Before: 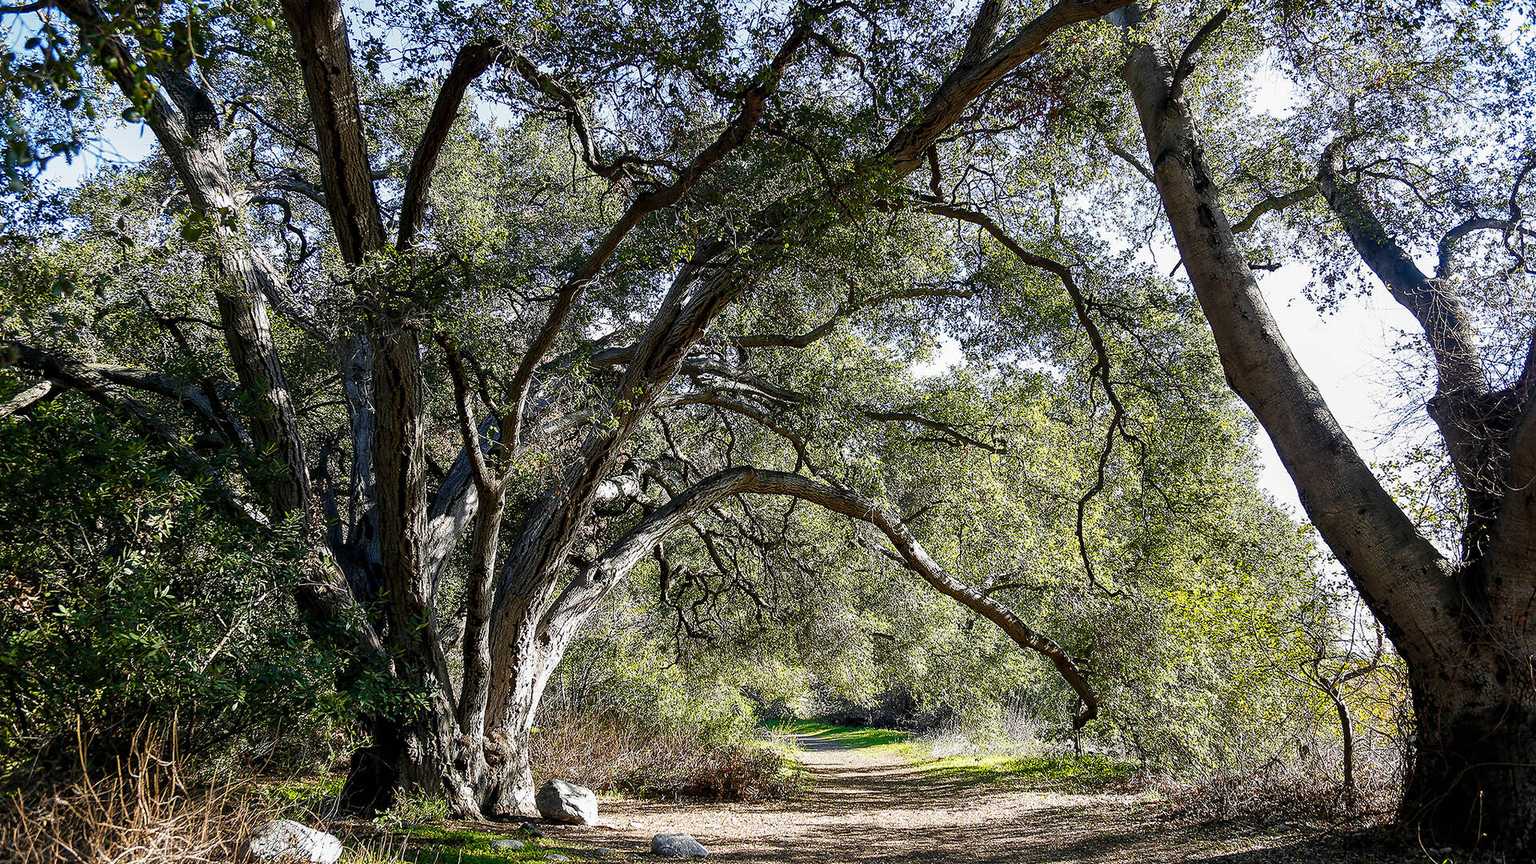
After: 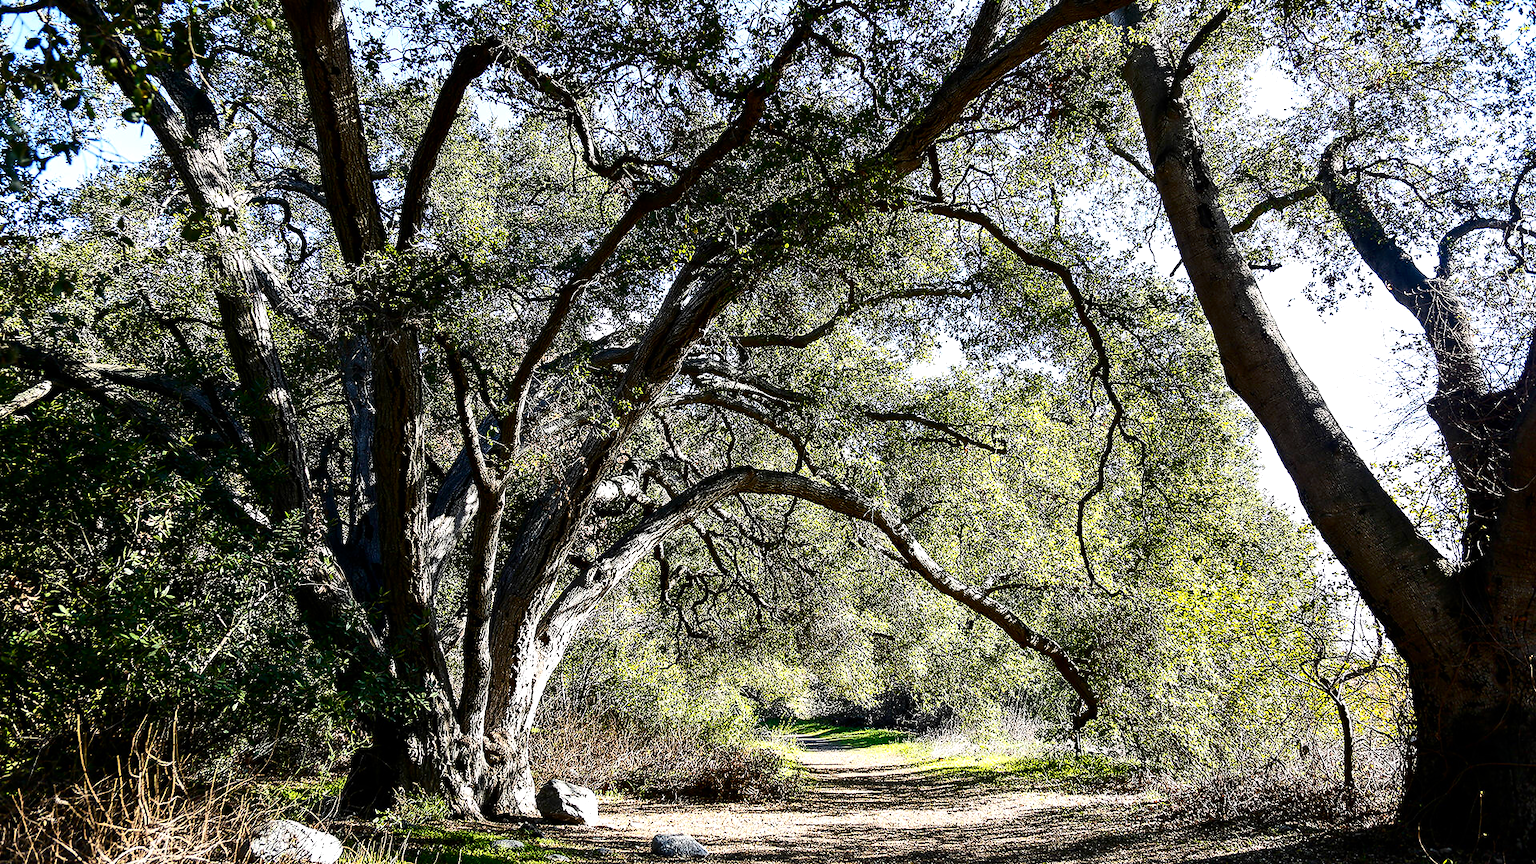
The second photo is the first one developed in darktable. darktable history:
tone equalizer: -8 EV -0.415 EV, -7 EV -0.423 EV, -6 EV -0.373 EV, -5 EV -0.221 EV, -3 EV 0.22 EV, -2 EV 0.326 EV, -1 EV 0.413 EV, +0 EV 0.442 EV, edges refinement/feathering 500, mask exposure compensation -1.57 EV, preserve details no
contrast brightness saturation: contrast 0.296
